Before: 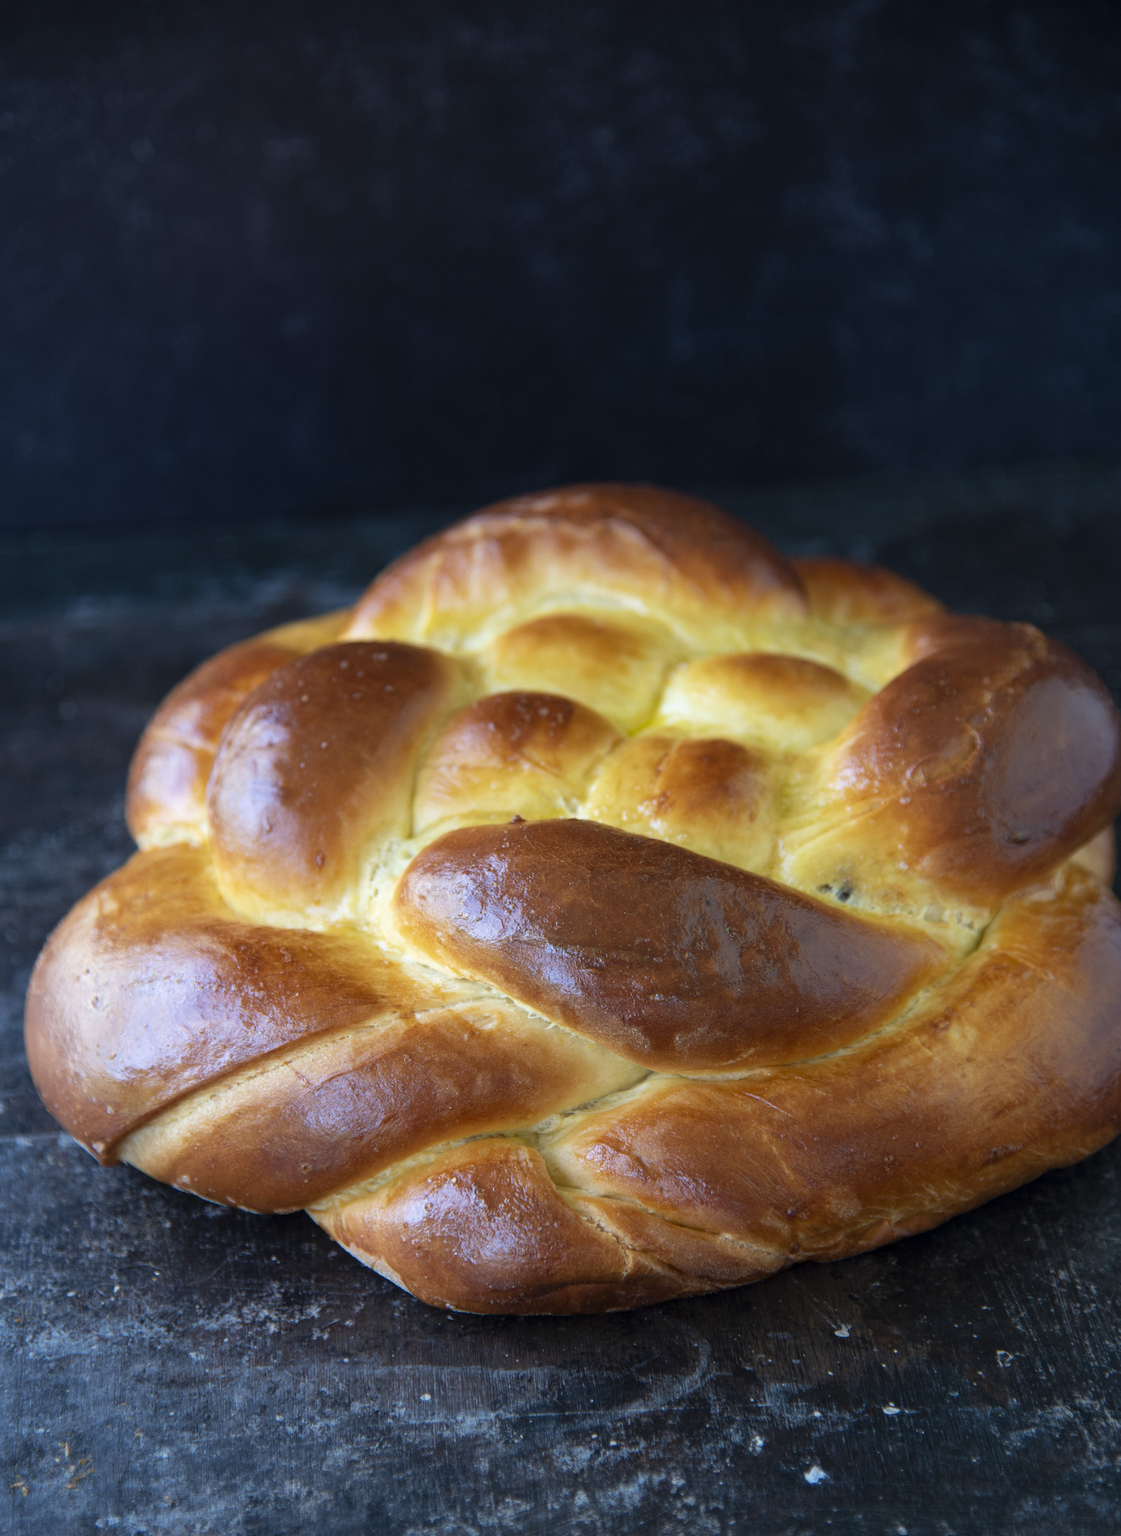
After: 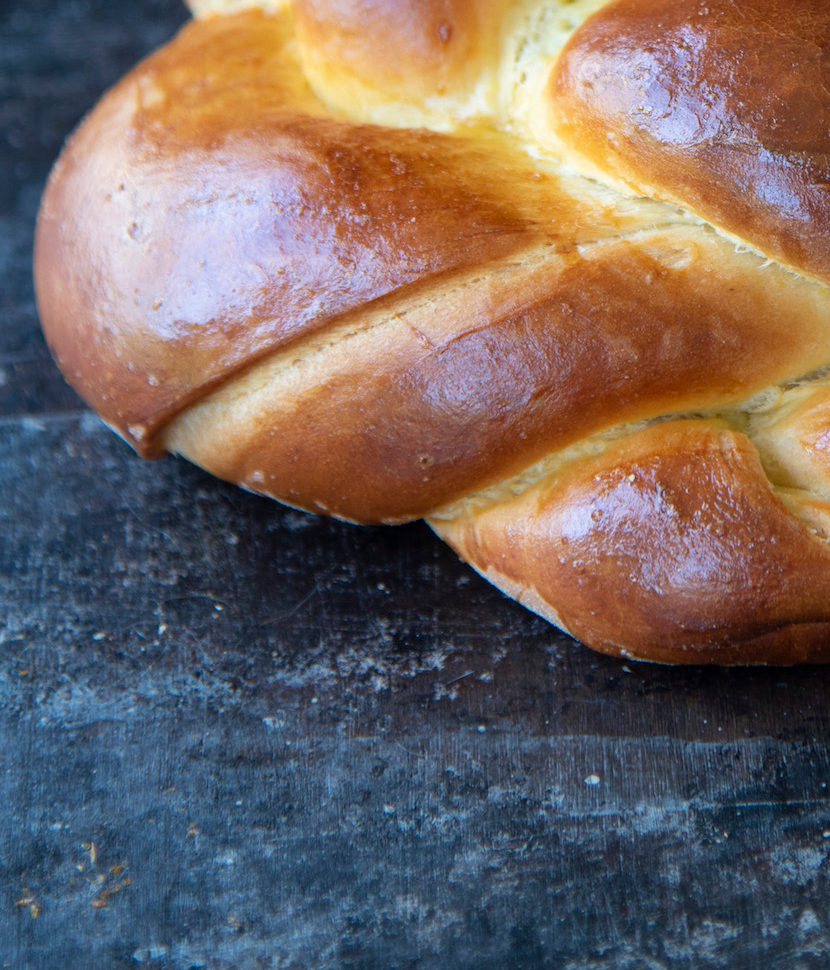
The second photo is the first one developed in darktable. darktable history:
crop and rotate: top 54.488%, right 46.79%, bottom 0.12%
